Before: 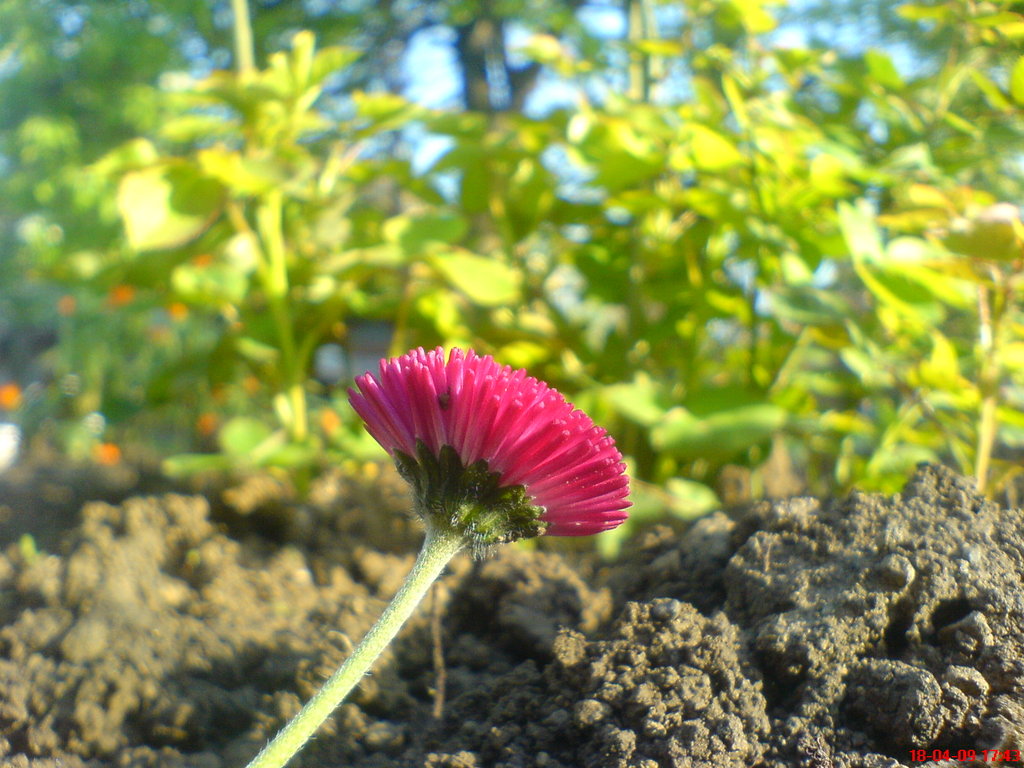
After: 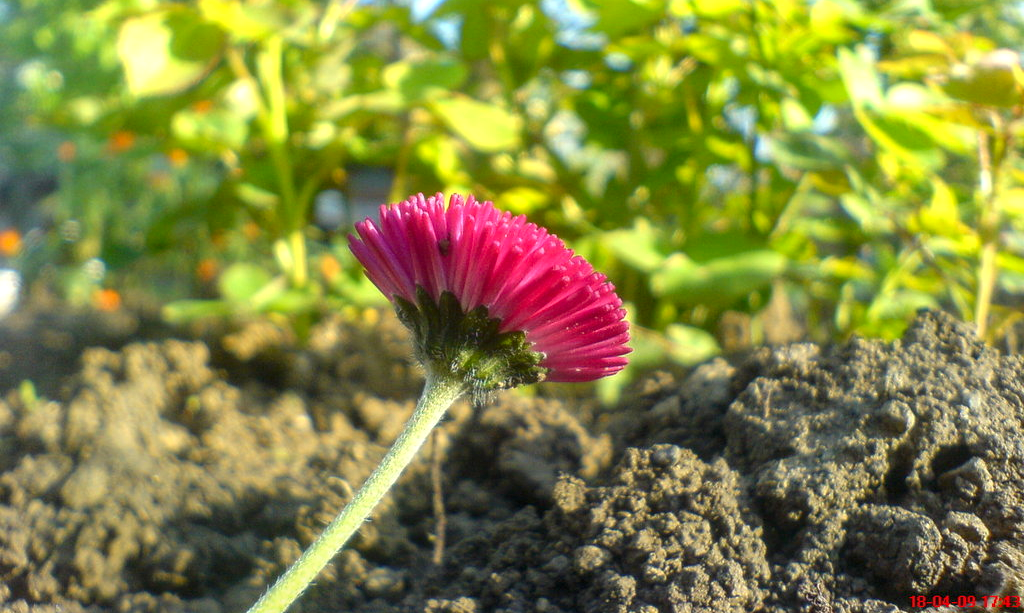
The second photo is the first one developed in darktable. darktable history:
tone equalizer: on, module defaults
contrast brightness saturation: contrast -0.017, brightness -0.007, saturation 0.044
crop and rotate: top 20.119%
local contrast: on, module defaults
